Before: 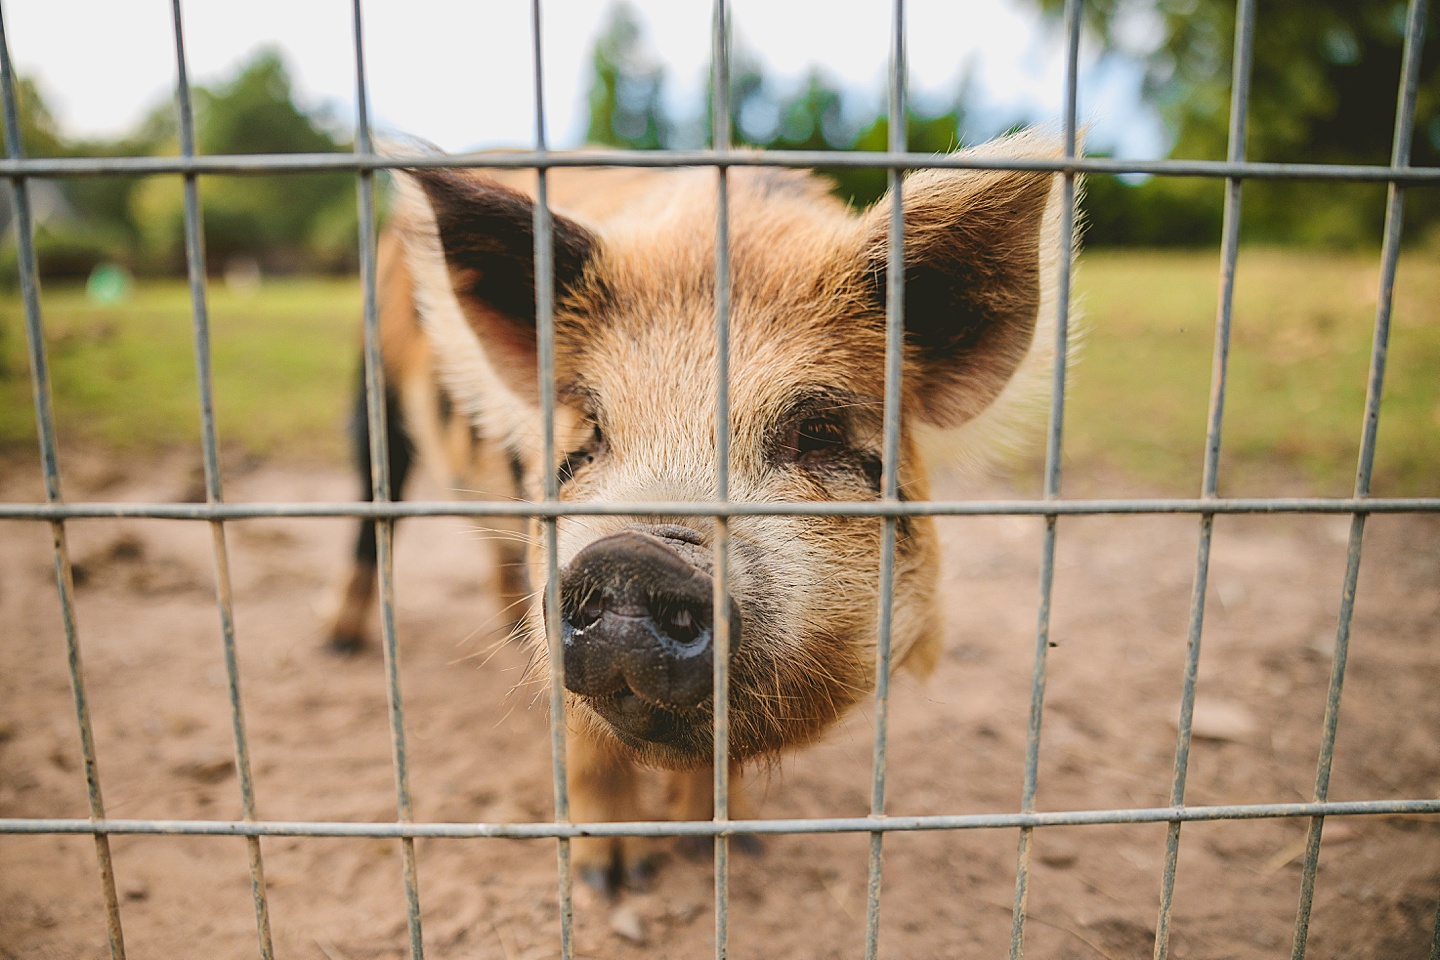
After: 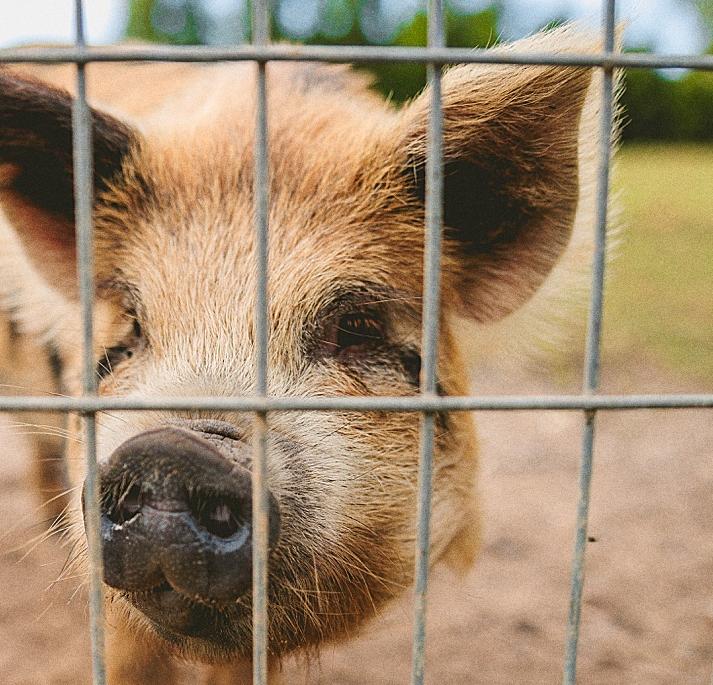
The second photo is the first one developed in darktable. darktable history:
crop: left 32.075%, top 10.976%, right 18.355%, bottom 17.596%
white balance: red 1, blue 1
grain: coarseness 8.68 ISO, strength 31.94%
